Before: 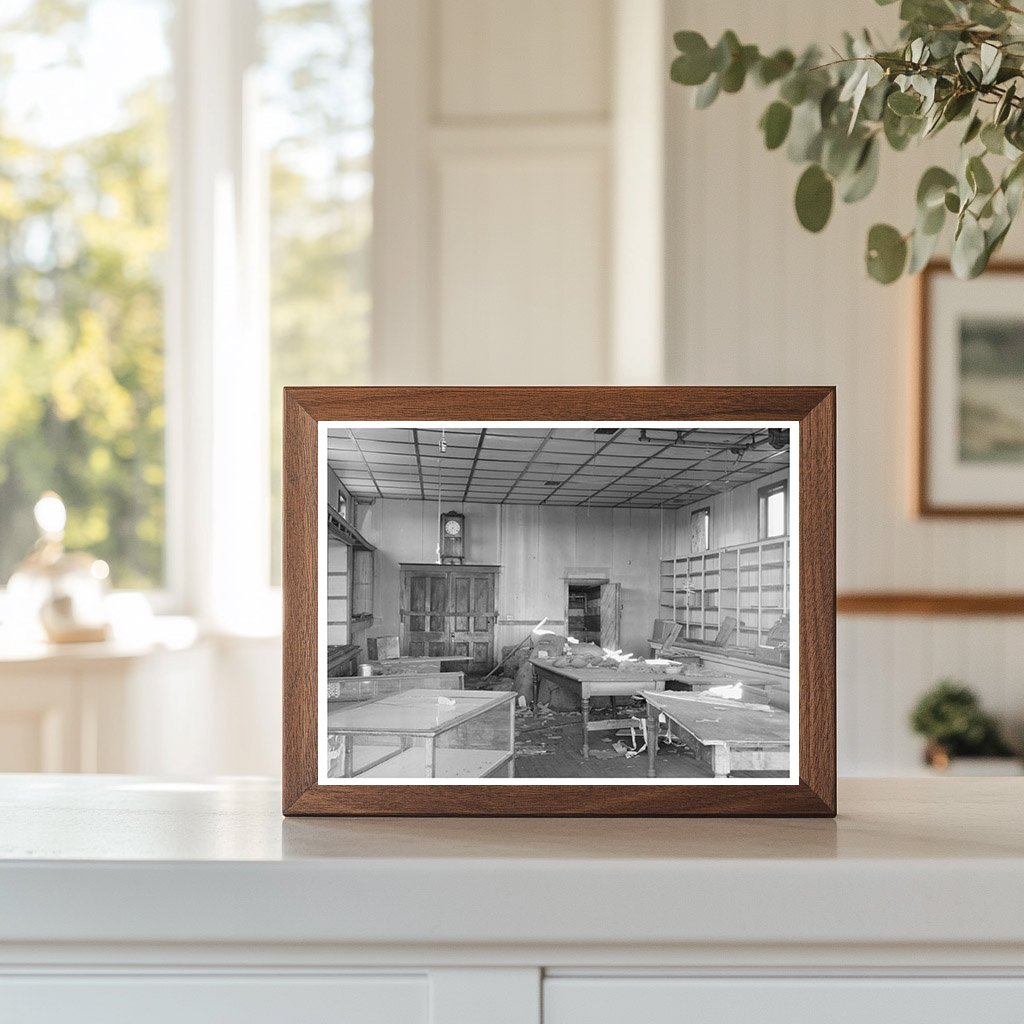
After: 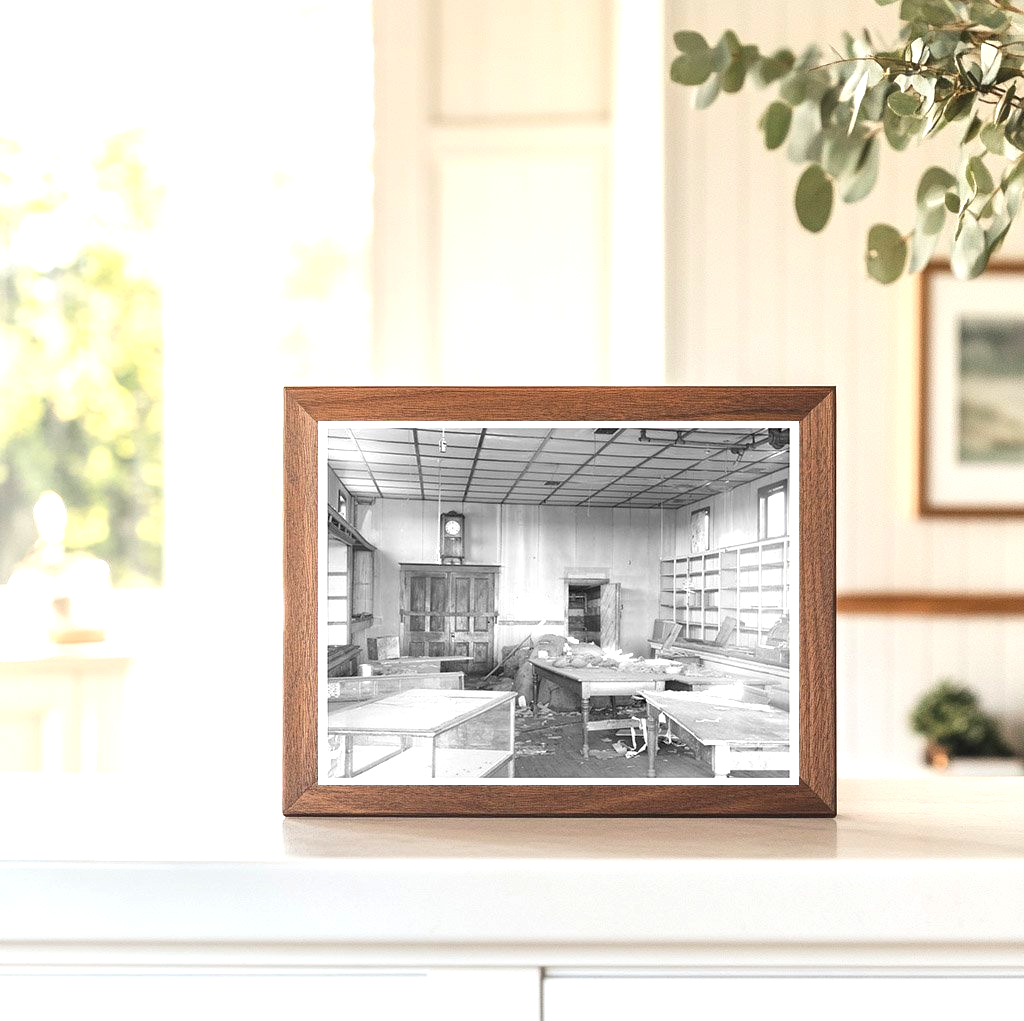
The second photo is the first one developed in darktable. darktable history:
crop: top 0.027%, bottom 0.202%
exposure: exposure 1 EV, compensate highlight preservation false
